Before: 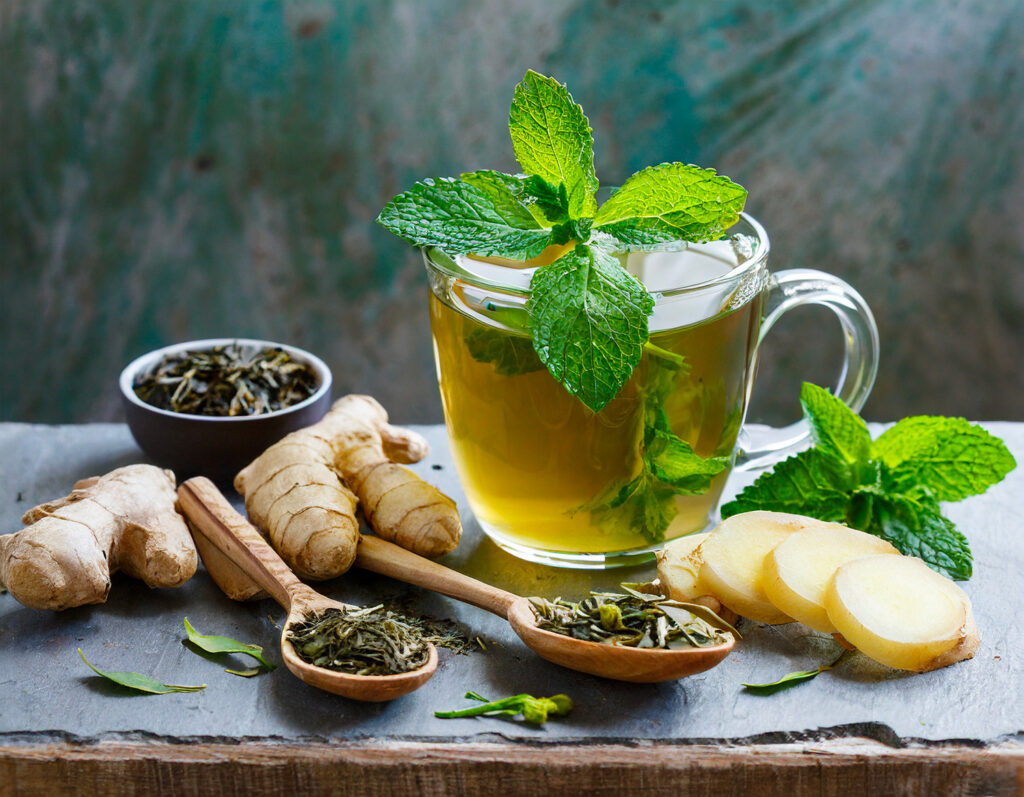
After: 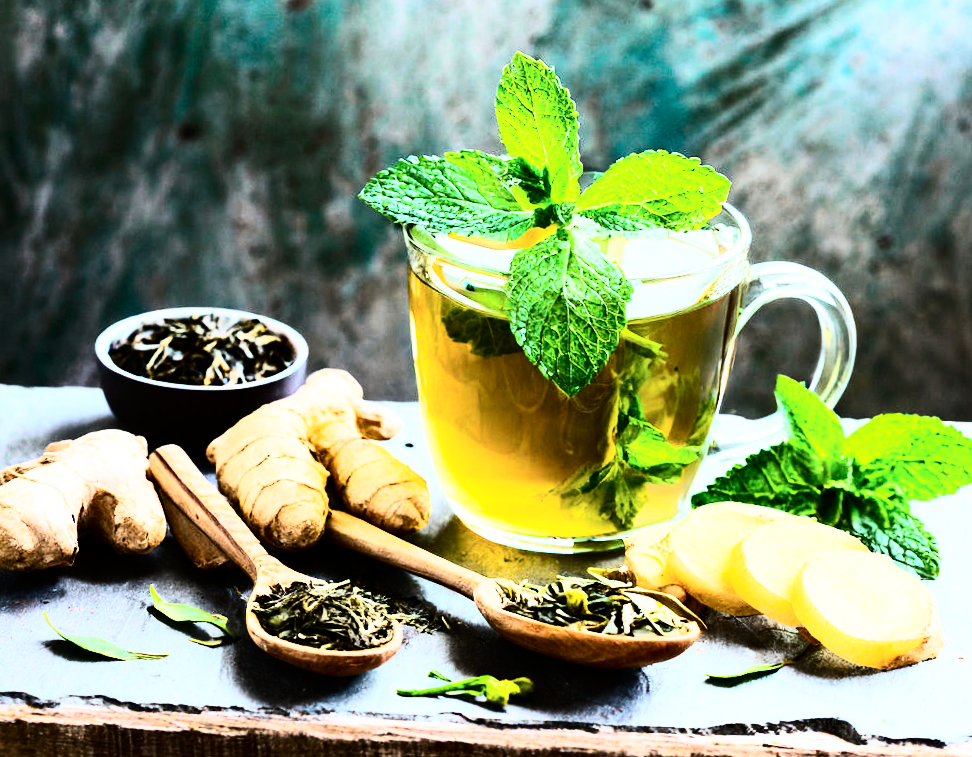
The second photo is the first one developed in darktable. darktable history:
tone equalizer: -8 EV -0.417 EV, -7 EV -0.389 EV, -6 EV -0.333 EV, -5 EV -0.222 EV, -3 EV 0.222 EV, -2 EV 0.333 EV, -1 EV 0.389 EV, +0 EV 0.417 EV, edges refinement/feathering 500, mask exposure compensation -1.57 EV, preserve details no
contrast brightness saturation: contrast 0.22
crop and rotate: angle -2.38°
rgb curve: curves: ch0 [(0, 0) (0.21, 0.15) (0.24, 0.21) (0.5, 0.75) (0.75, 0.96) (0.89, 0.99) (1, 1)]; ch1 [(0, 0.02) (0.21, 0.13) (0.25, 0.2) (0.5, 0.67) (0.75, 0.9) (0.89, 0.97) (1, 1)]; ch2 [(0, 0.02) (0.21, 0.13) (0.25, 0.2) (0.5, 0.67) (0.75, 0.9) (0.89, 0.97) (1, 1)], compensate middle gray true
